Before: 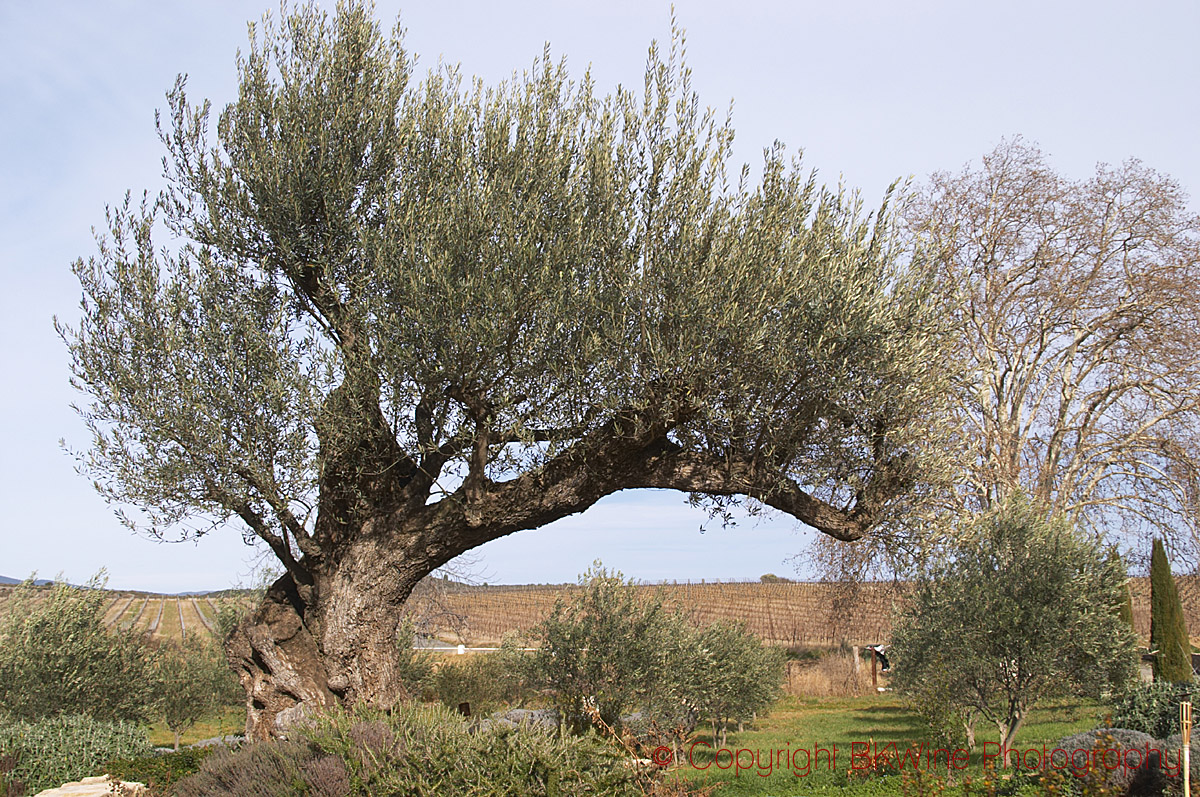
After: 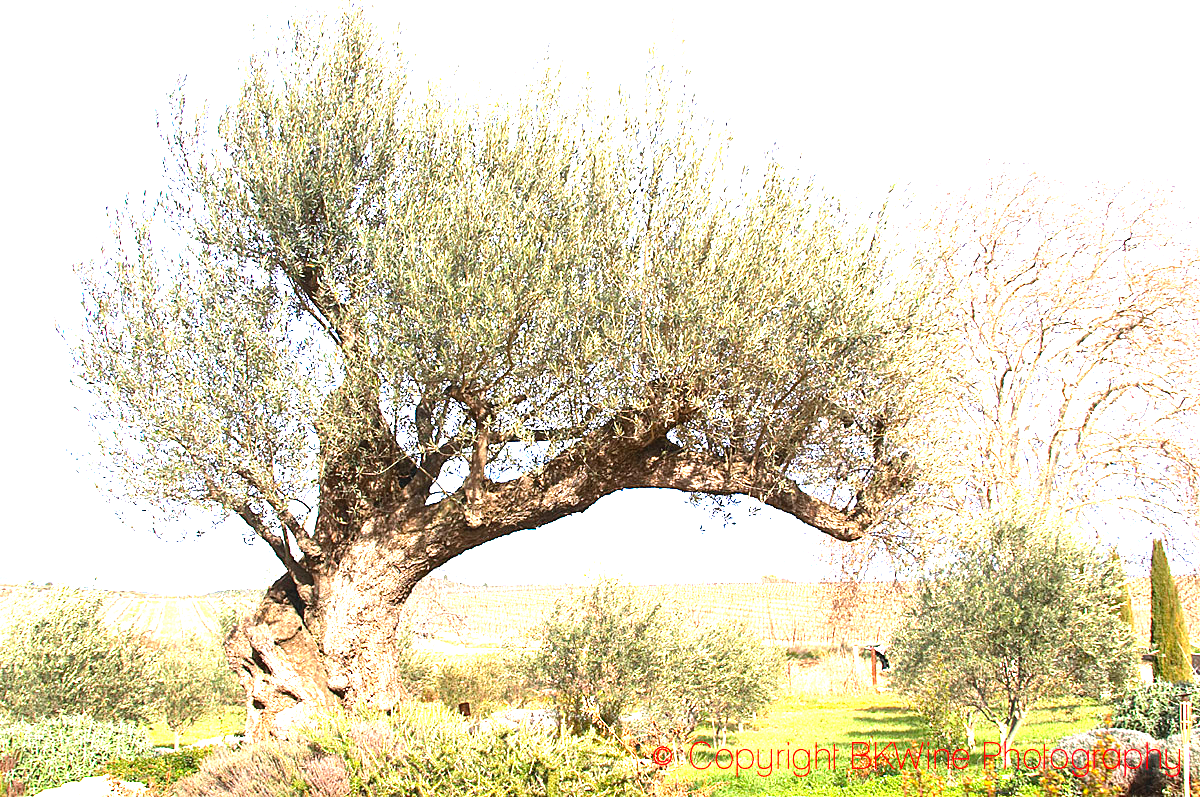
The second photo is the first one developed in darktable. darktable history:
exposure: black level correction 0, exposure 1.2 EV, compensate highlight preservation false
levels: levels [0, 0.352, 0.703]
